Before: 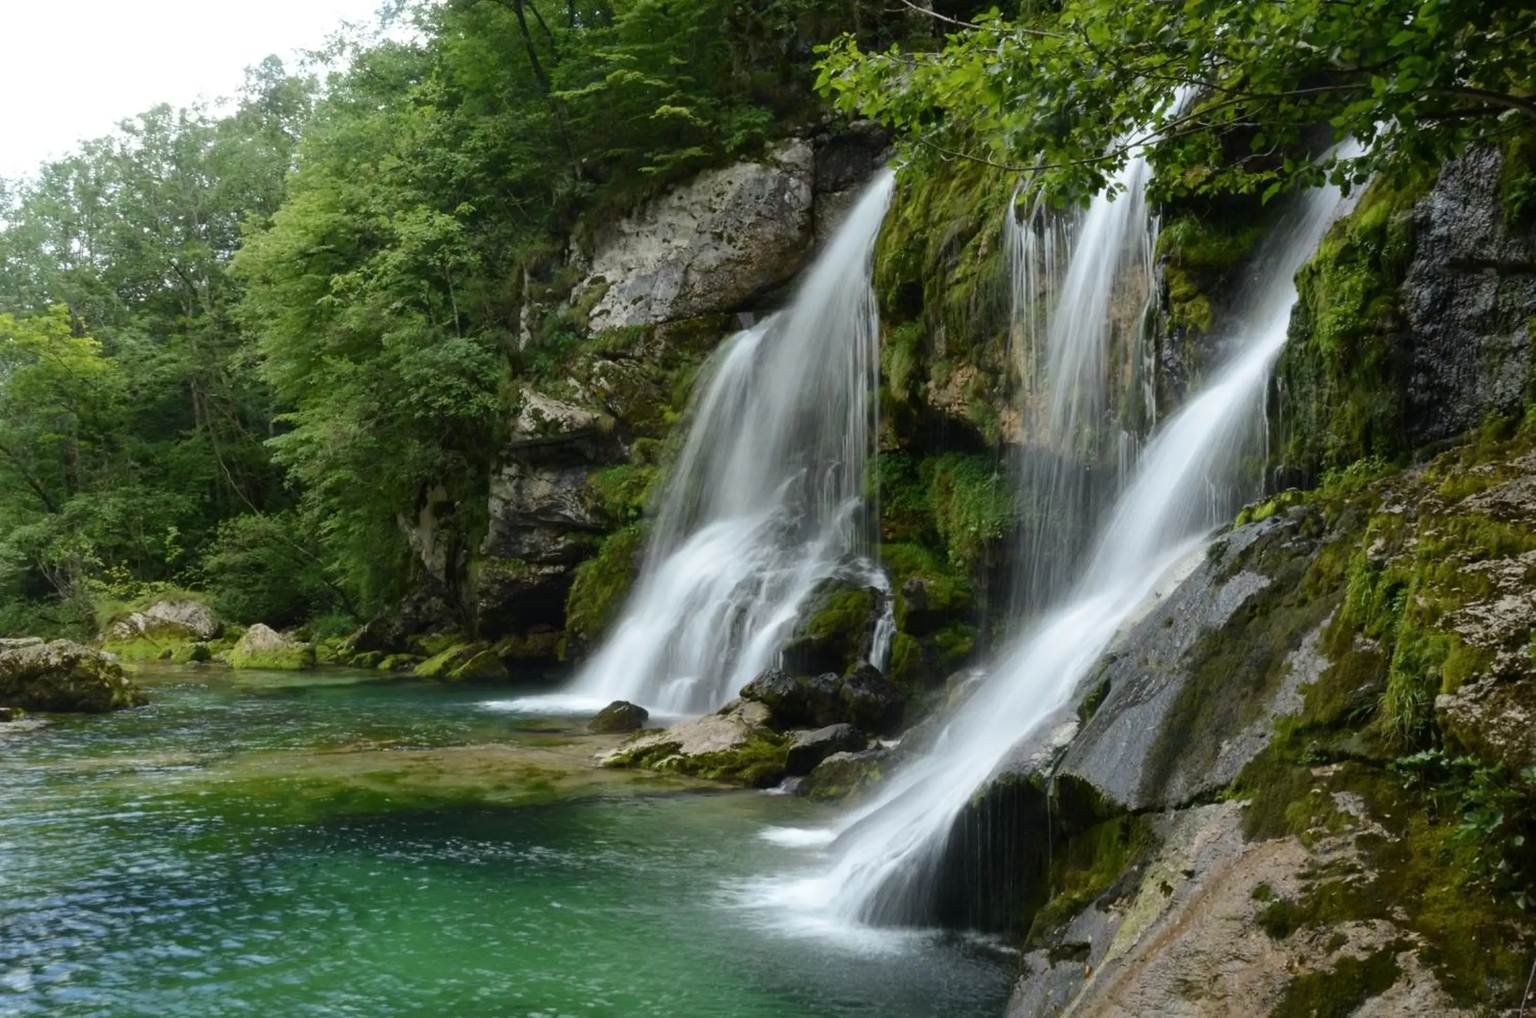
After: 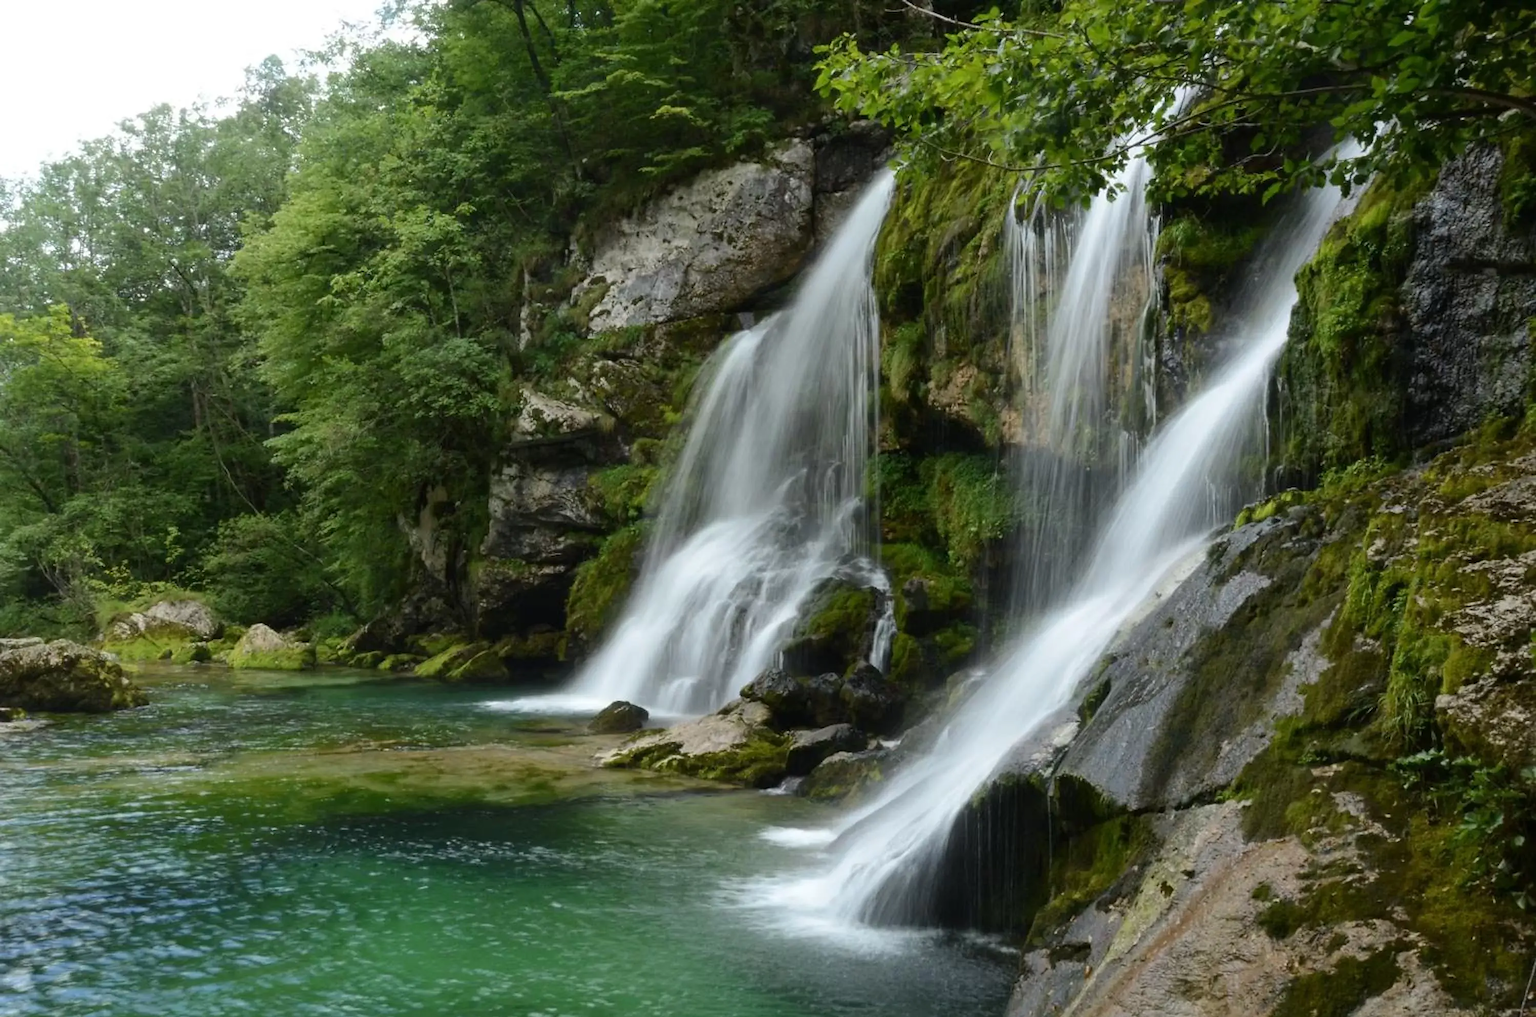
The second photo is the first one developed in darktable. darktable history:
sharpen: radius 1.482, amount 0.39, threshold 1.355
